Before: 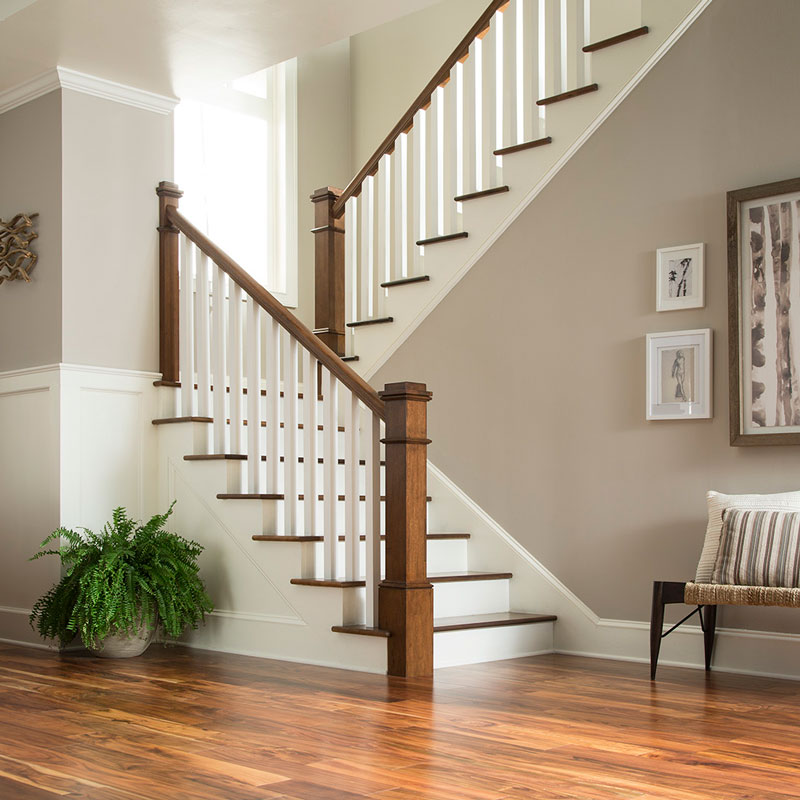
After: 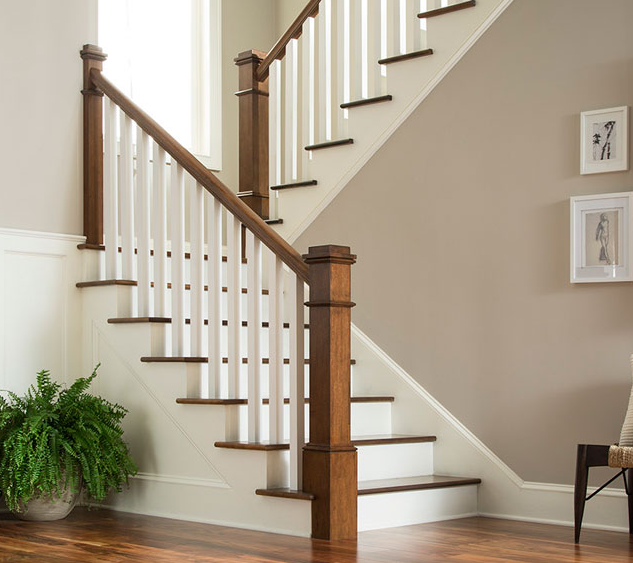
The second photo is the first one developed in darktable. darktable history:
crop: left 9.524%, top 17.235%, right 11.253%, bottom 12.386%
